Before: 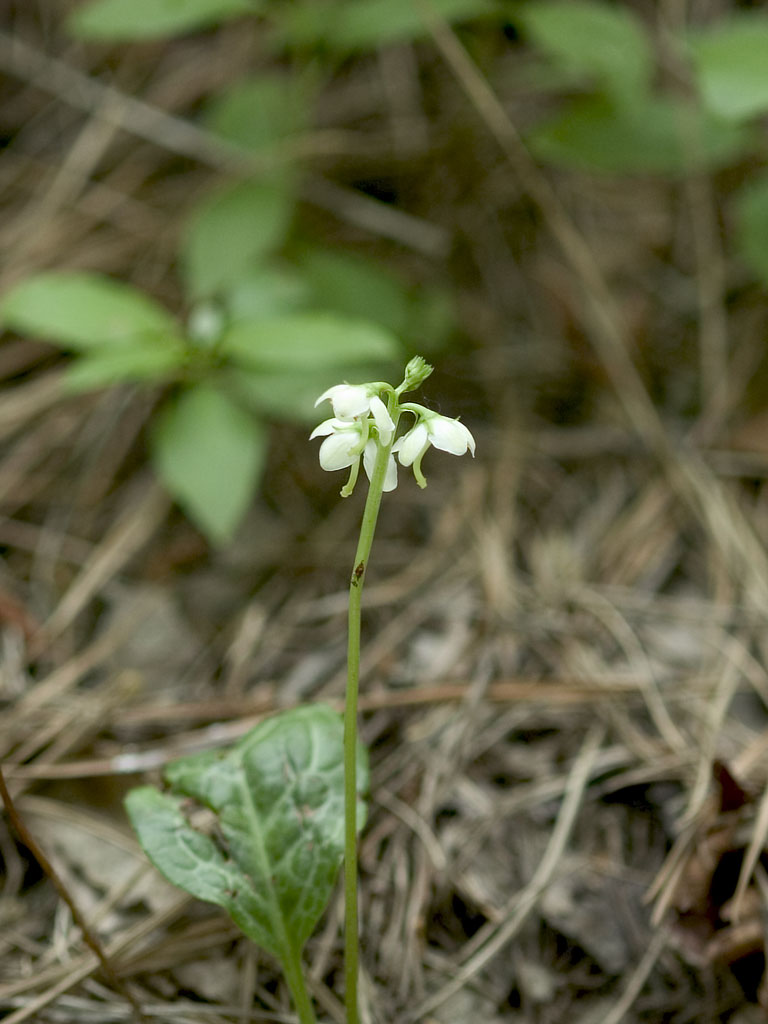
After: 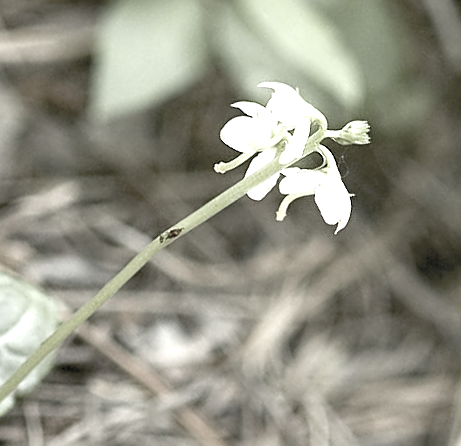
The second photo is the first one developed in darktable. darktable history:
sharpen: amount 0.56
color zones: curves: ch0 [(0, 0.511) (0.143, 0.531) (0.286, 0.56) (0.429, 0.5) (0.571, 0.5) (0.714, 0.5) (0.857, 0.5) (1, 0.5)]; ch1 [(0, 0.525) (0.143, 0.705) (0.286, 0.715) (0.429, 0.35) (0.571, 0.35) (0.714, 0.35) (0.857, 0.4) (1, 0.4)]; ch2 [(0, 0.572) (0.143, 0.512) (0.286, 0.473) (0.429, 0.45) (0.571, 0.5) (0.714, 0.5) (0.857, 0.518) (1, 0.518)]
exposure: black level correction -0.001, exposure 1.113 EV, compensate exposure bias true, compensate highlight preservation false
crop and rotate: angle -44.92°, top 16.456%, right 0.96%, bottom 11.688%
color correction: highlights b* -0.003, saturation 0.233
